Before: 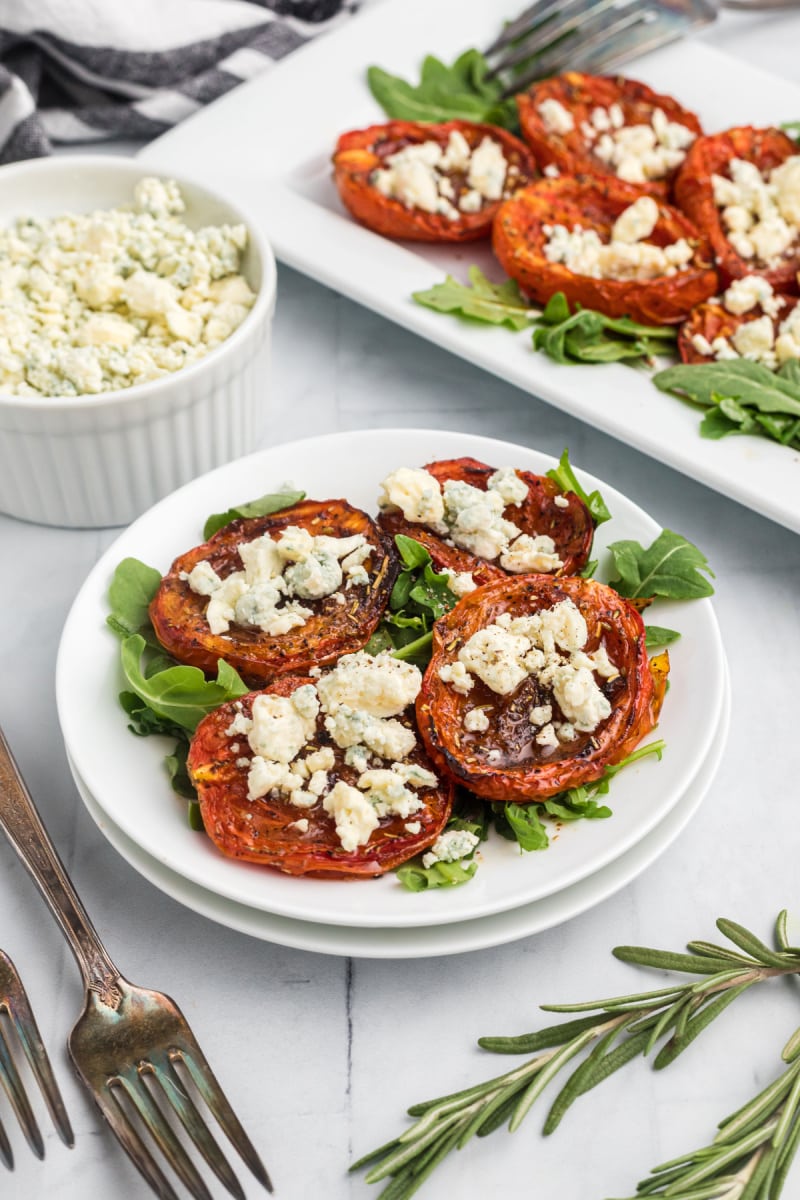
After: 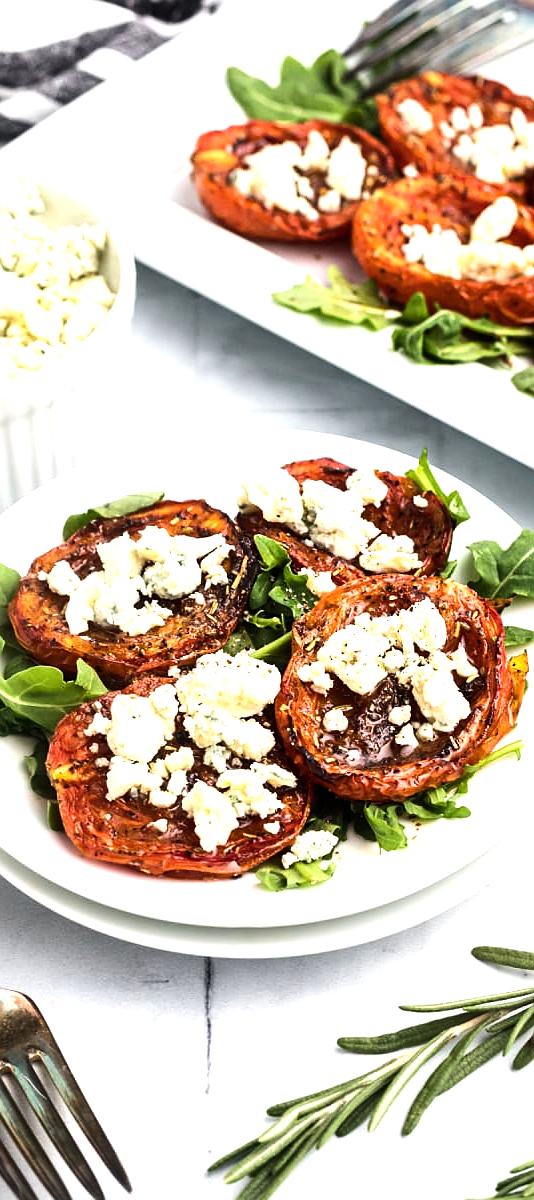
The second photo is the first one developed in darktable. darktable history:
crop and rotate: left 17.732%, right 15.423%
sharpen: radius 0.969, amount 0.604
tone equalizer: -8 EV -1.08 EV, -7 EV -1.01 EV, -6 EV -0.867 EV, -5 EV -0.578 EV, -3 EV 0.578 EV, -2 EV 0.867 EV, -1 EV 1.01 EV, +0 EV 1.08 EV, edges refinement/feathering 500, mask exposure compensation -1.57 EV, preserve details no
